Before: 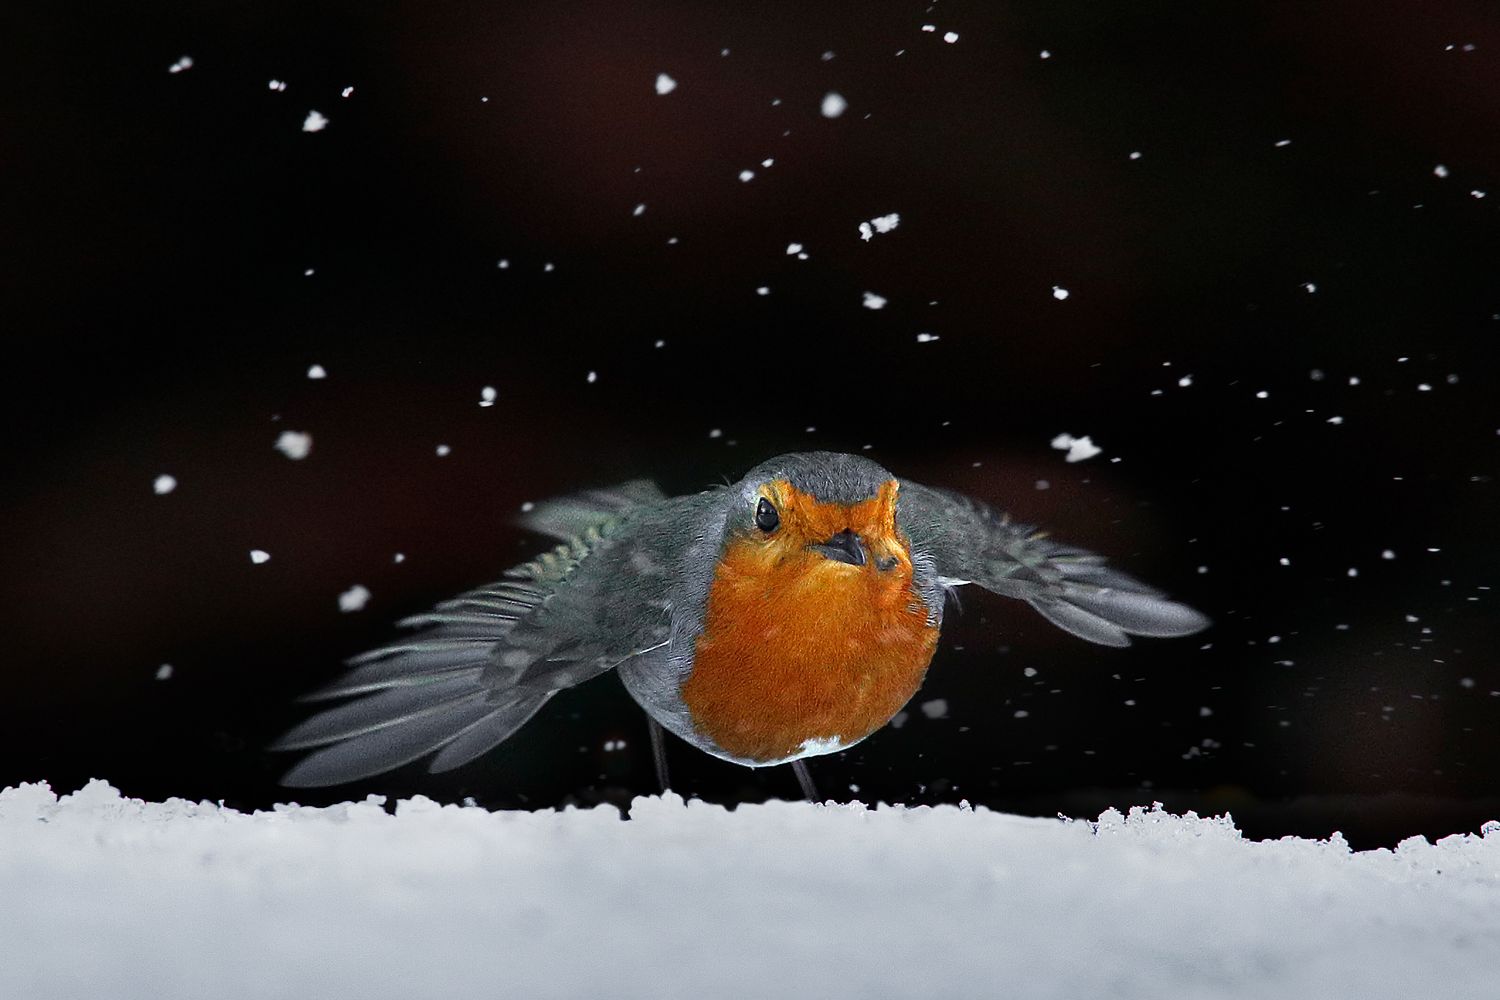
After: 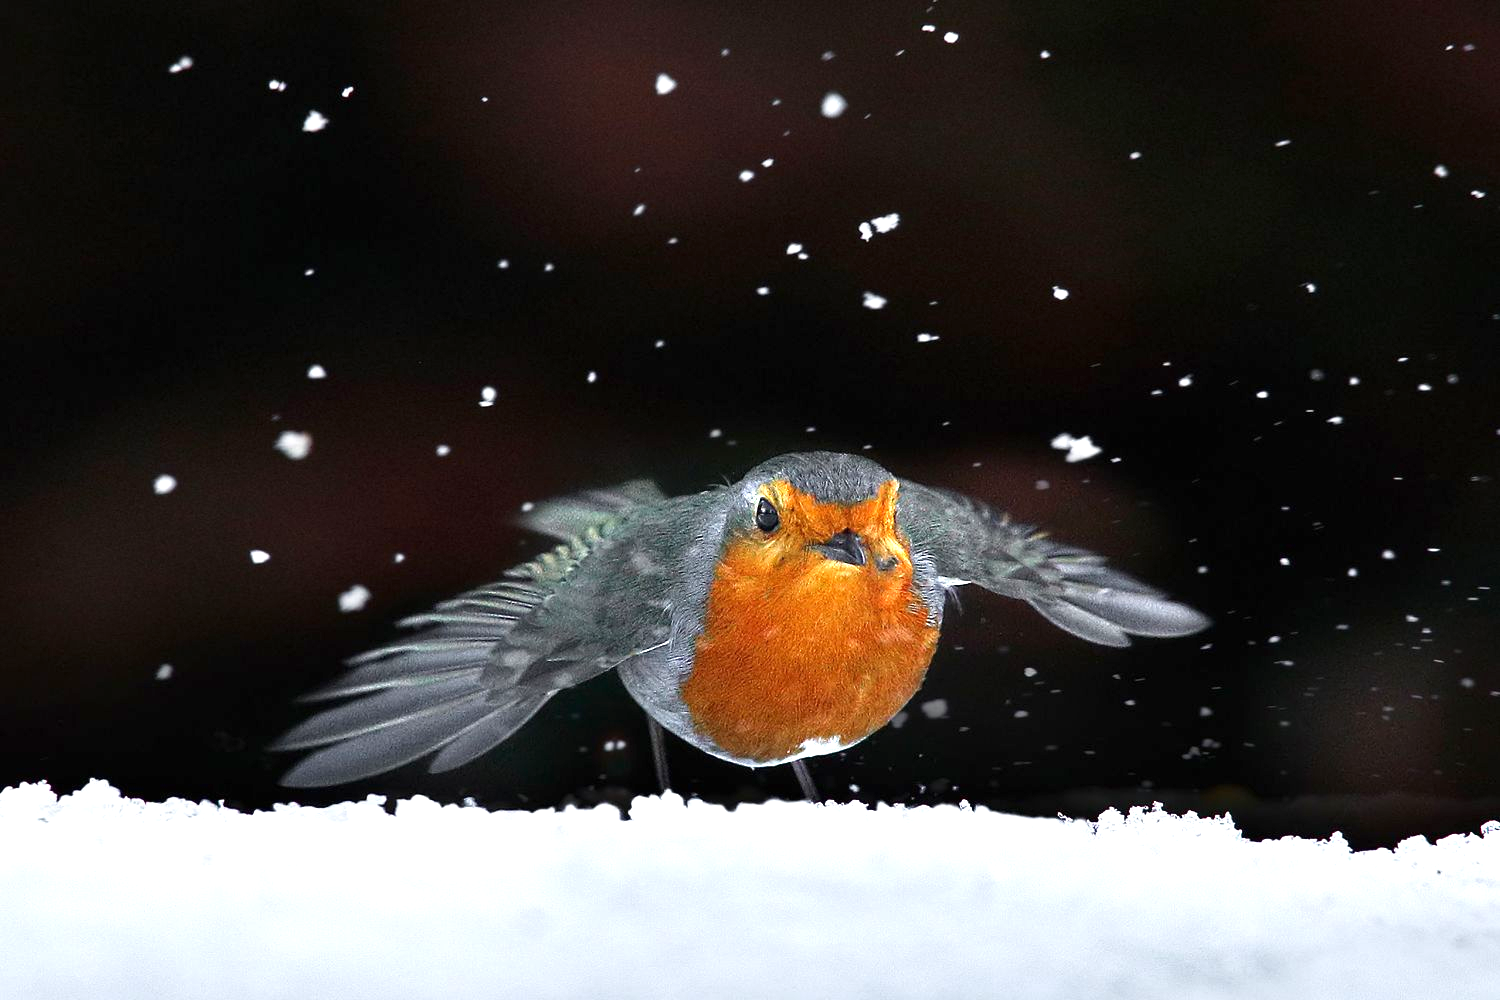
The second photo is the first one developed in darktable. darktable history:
exposure: black level correction 0, exposure 0.894 EV, compensate exposure bias true, compensate highlight preservation false
